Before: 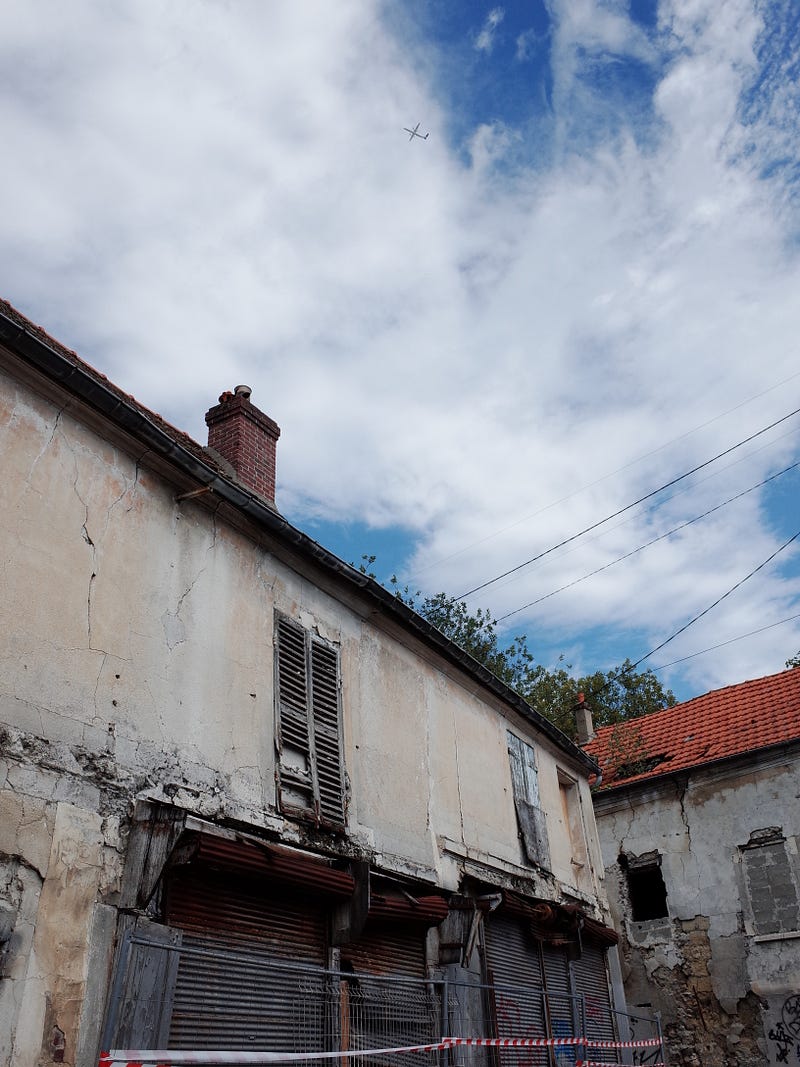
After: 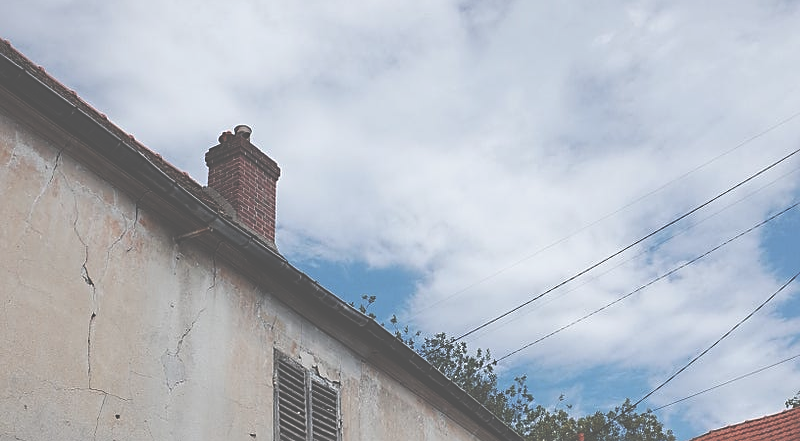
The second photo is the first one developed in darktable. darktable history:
crop and rotate: top 24.387%, bottom 34.252%
sharpen: on, module defaults
exposure: black level correction -0.087, compensate exposure bias true, compensate highlight preservation false
